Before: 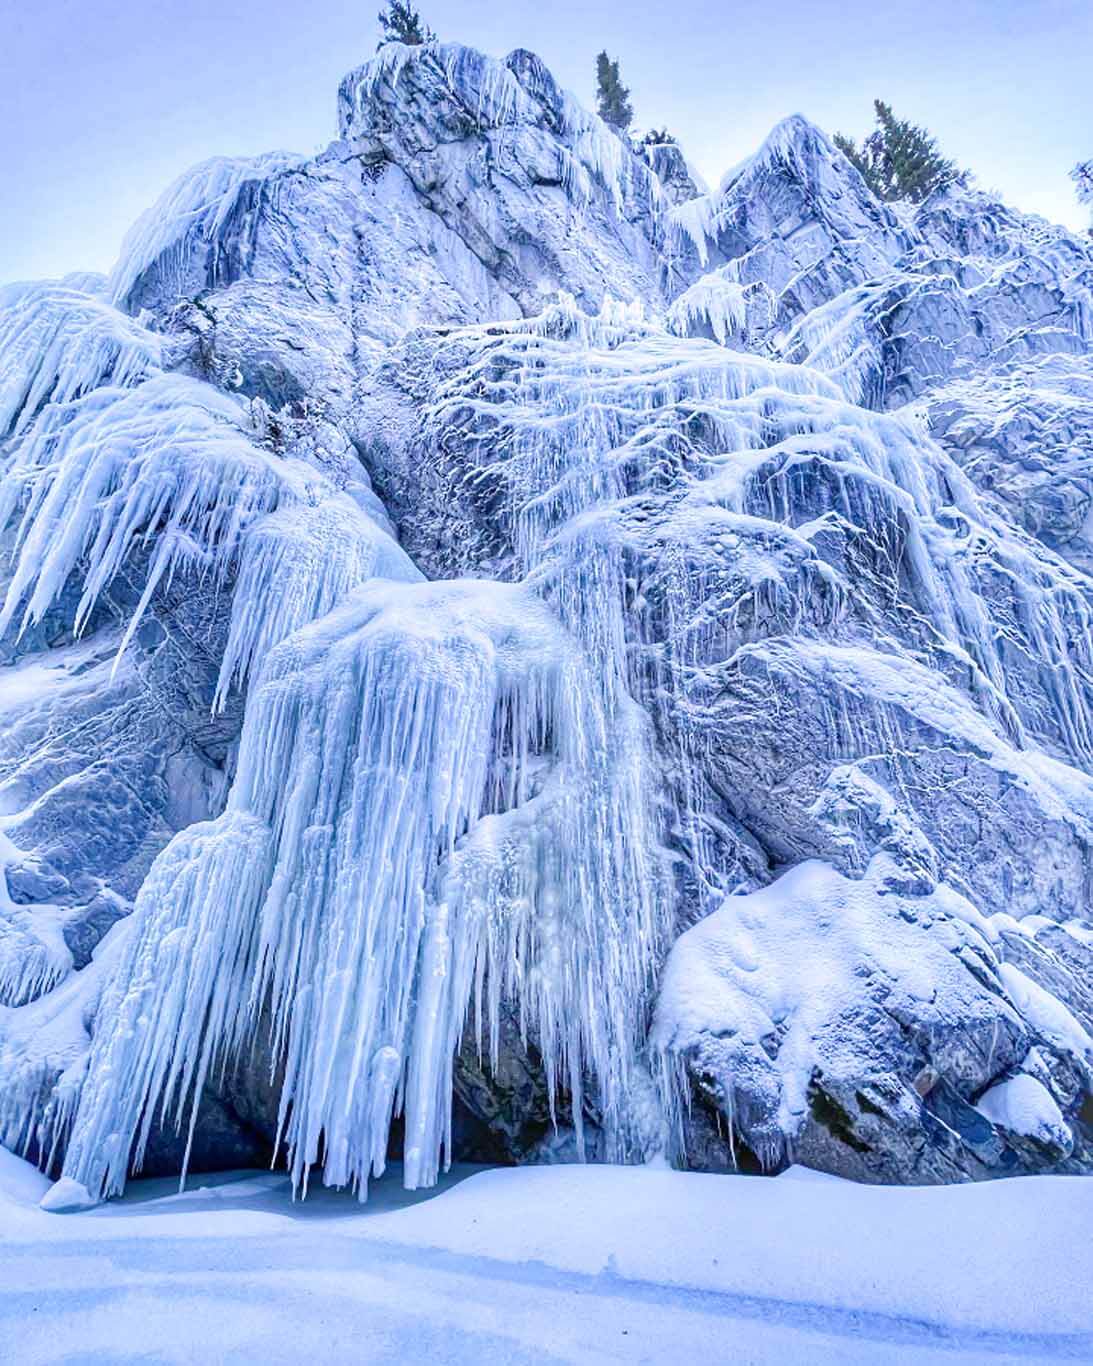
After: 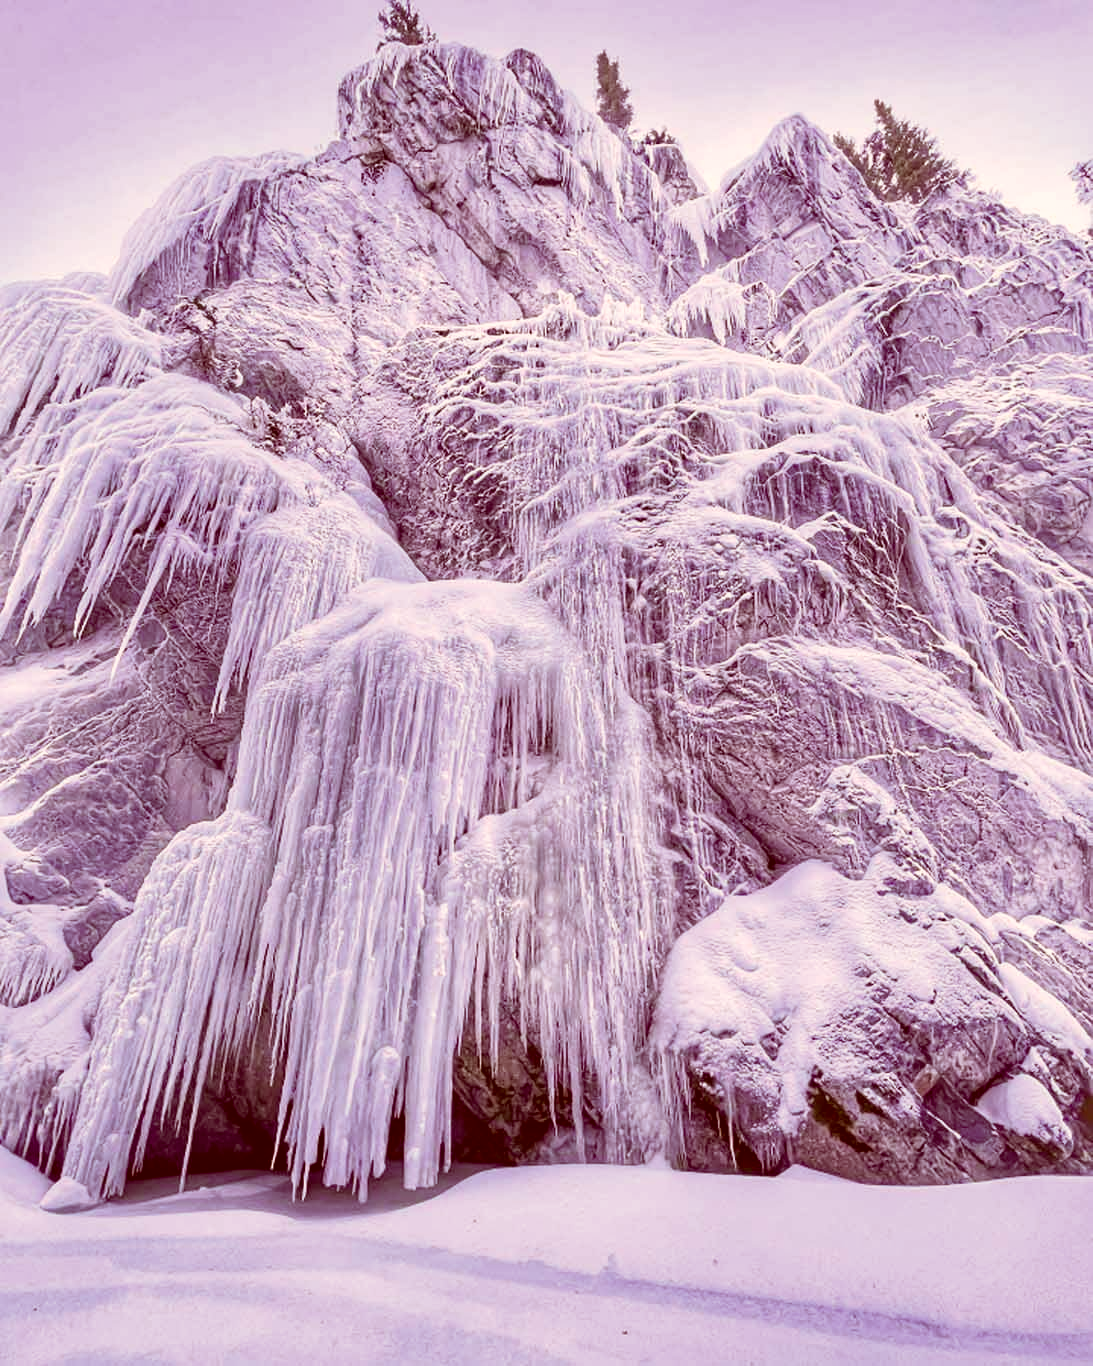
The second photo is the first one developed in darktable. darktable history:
color correction: highlights a* 9.54, highlights b* 8.61, shadows a* 39.82, shadows b* 39.49, saturation 0.794
